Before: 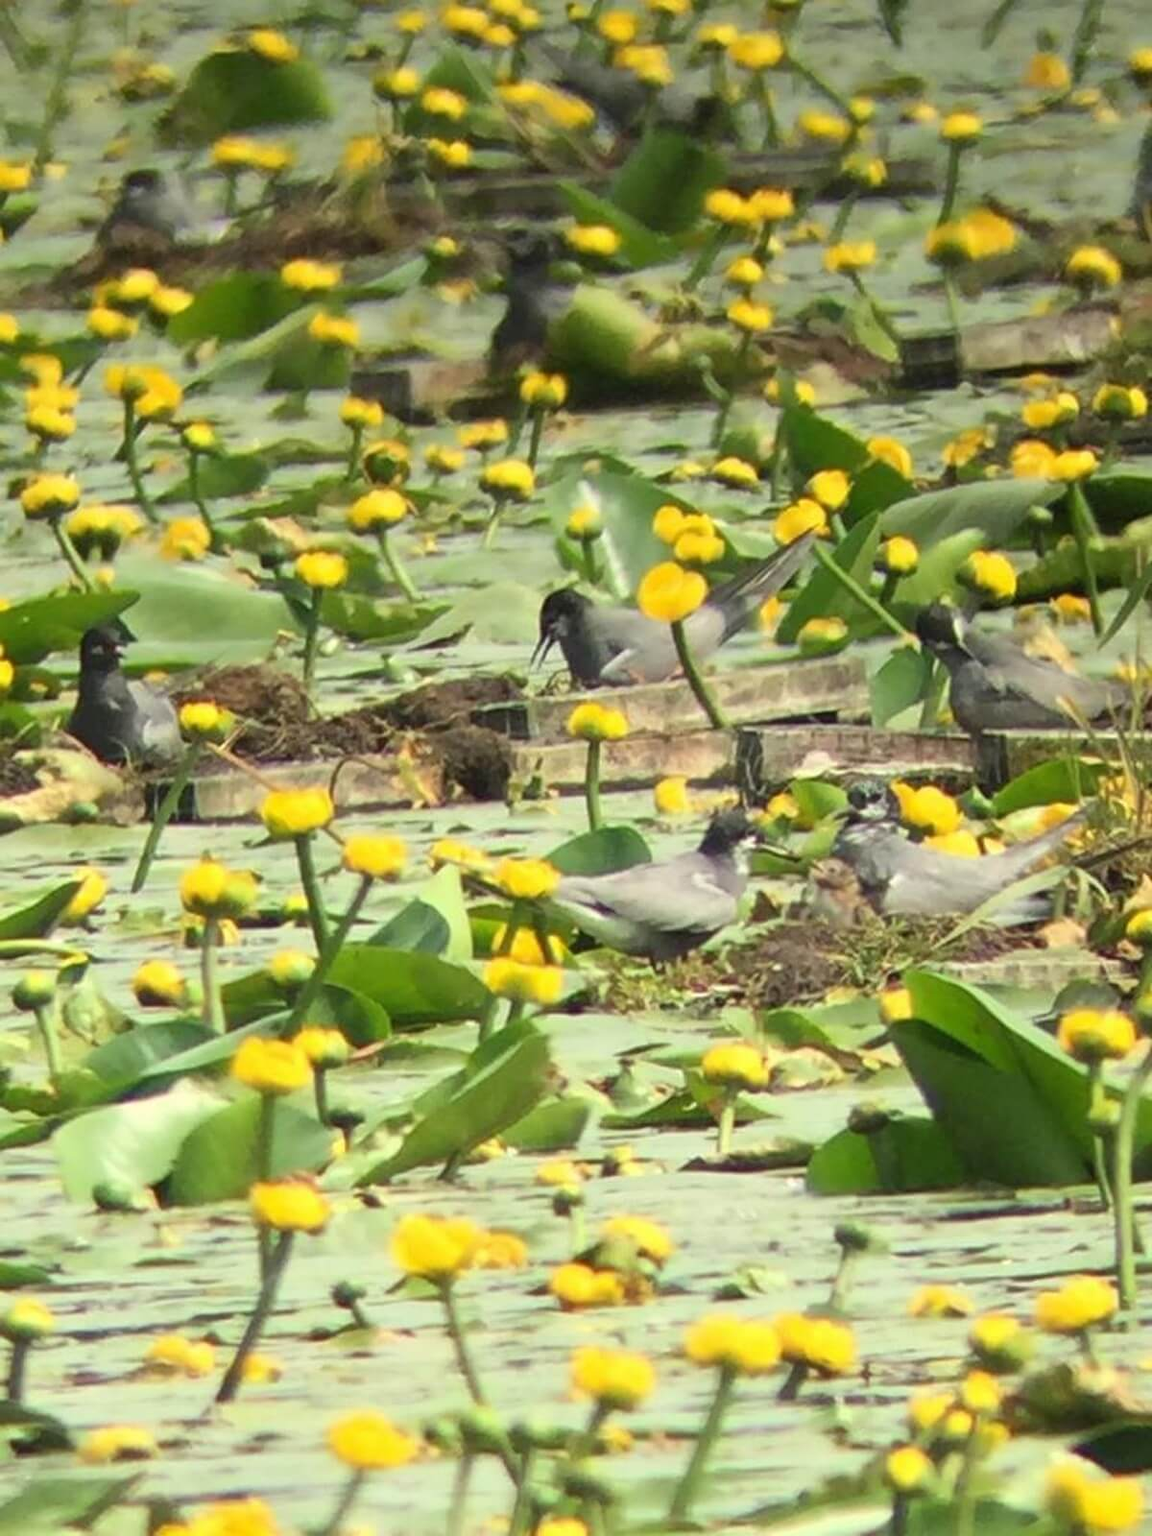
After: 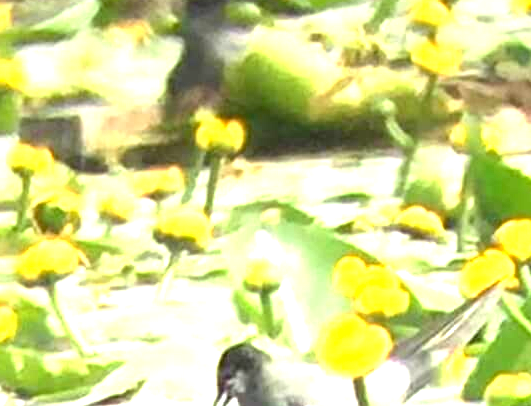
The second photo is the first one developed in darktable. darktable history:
crop: left 28.901%, top 16.876%, right 26.799%, bottom 57.69%
exposure: black level correction 0.001, exposure 1.845 EV, compensate highlight preservation false
